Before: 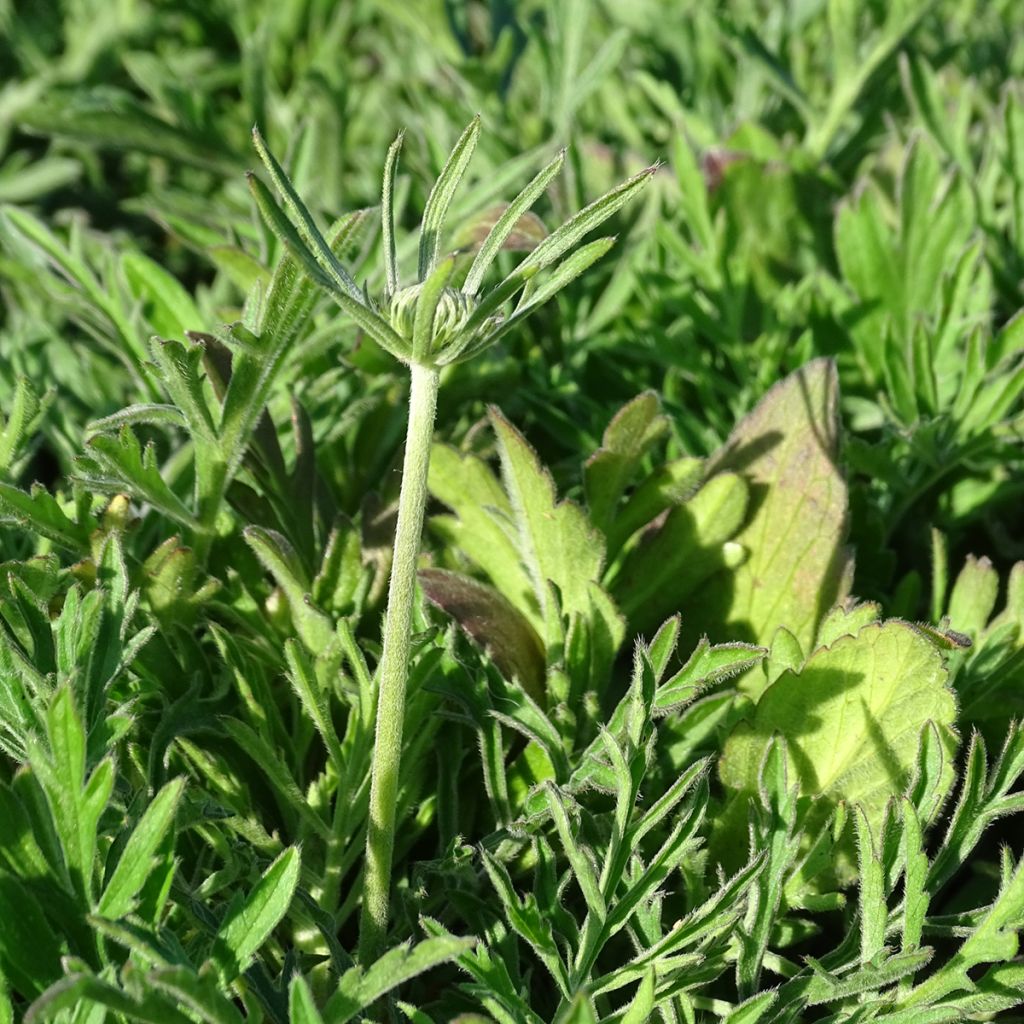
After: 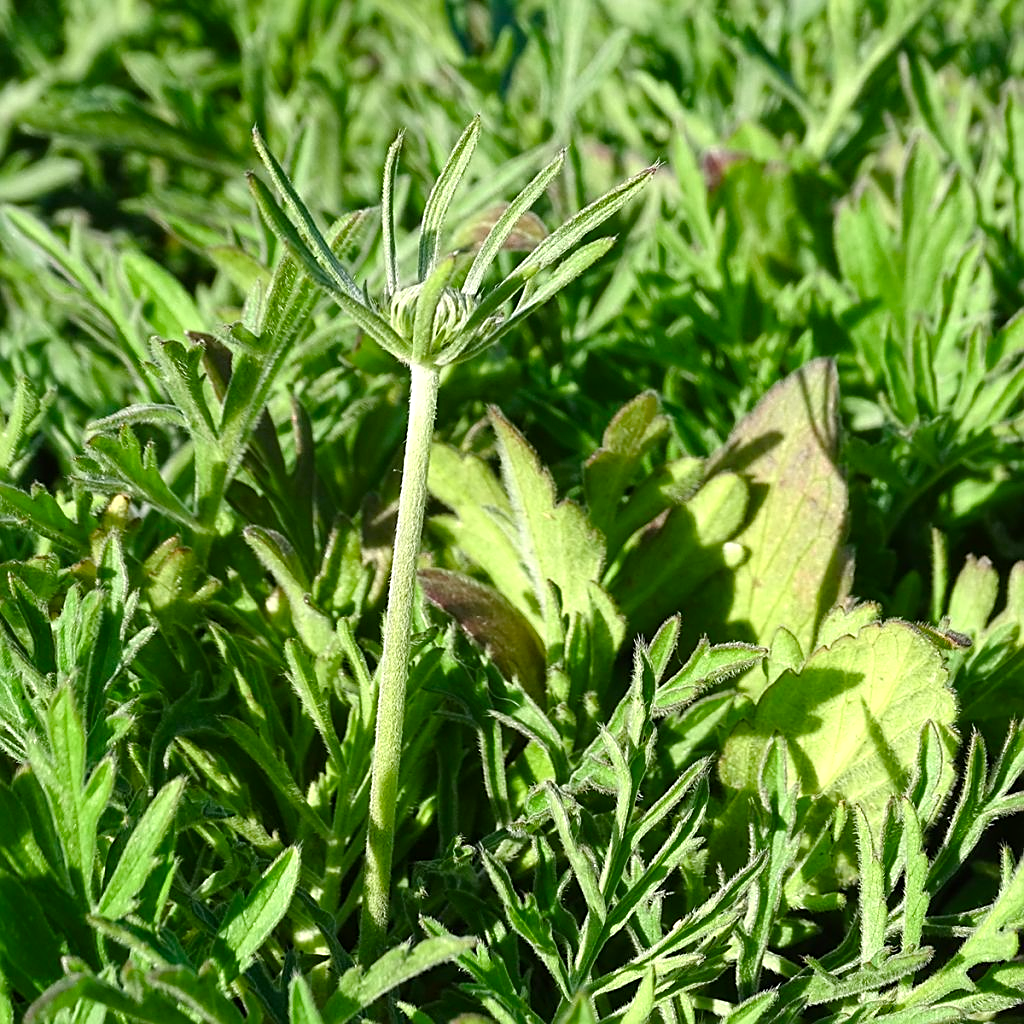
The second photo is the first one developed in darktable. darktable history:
sharpen: on, module defaults
color balance rgb: linear chroma grading › shadows 32%, linear chroma grading › global chroma -2%, linear chroma grading › mid-tones 4%, perceptual saturation grading › global saturation -2%, perceptual saturation grading › highlights -8%, perceptual saturation grading › mid-tones 8%, perceptual saturation grading › shadows 4%, perceptual brilliance grading › highlights 8%, perceptual brilliance grading › mid-tones 4%, perceptual brilliance grading › shadows 2%, global vibrance 16%, saturation formula JzAzBz (2021)
